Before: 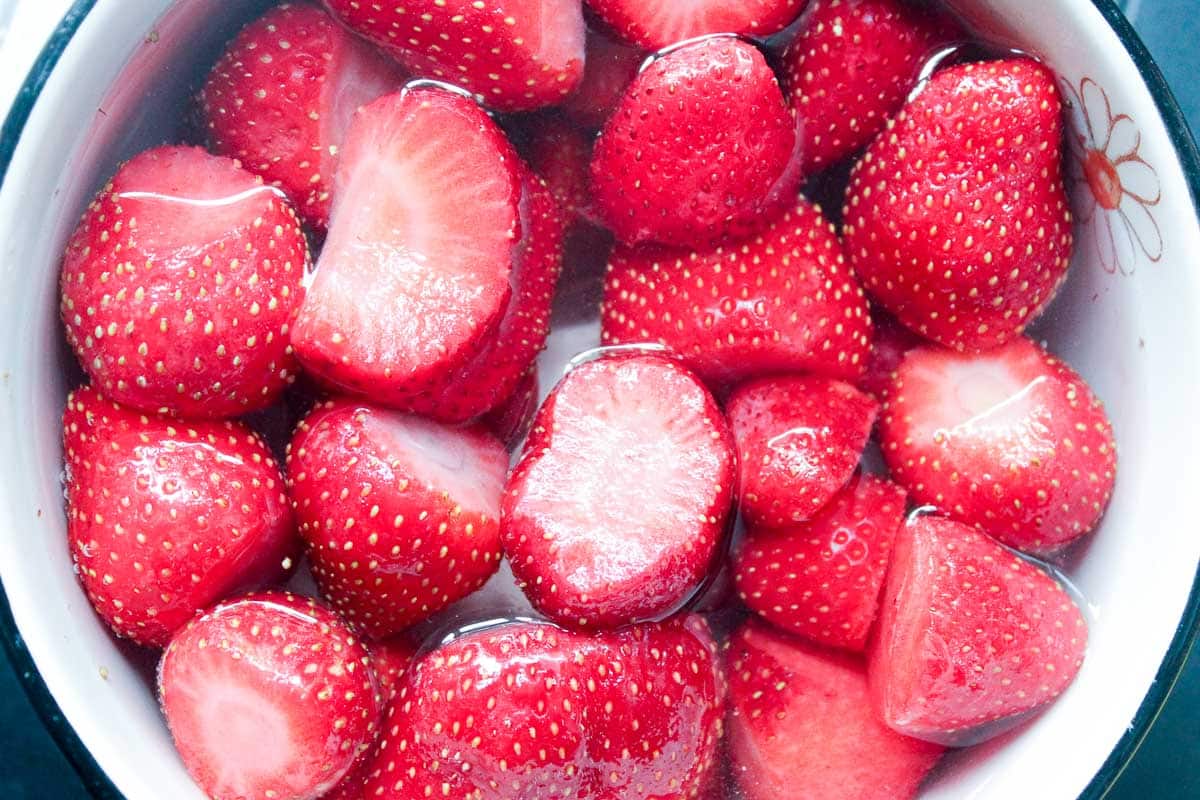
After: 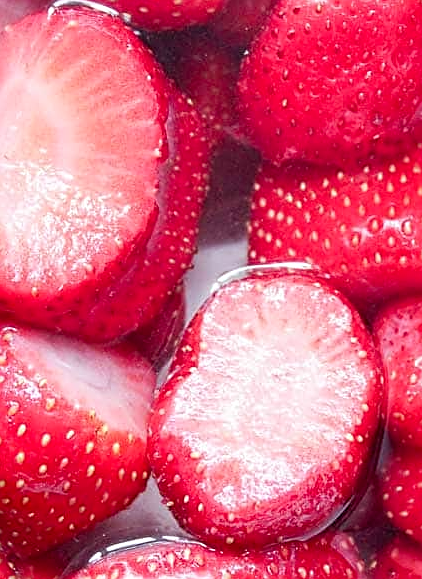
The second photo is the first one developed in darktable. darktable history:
crop and rotate: left 29.476%, top 10.214%, right 35.32%, bottom 17.333%
rgb levels: mode RGB, independent channels, levels [[0, 0.474, 1], [0, 0.5, 1], [0, 0.5, 1]]
sharpen: on, module defaults
